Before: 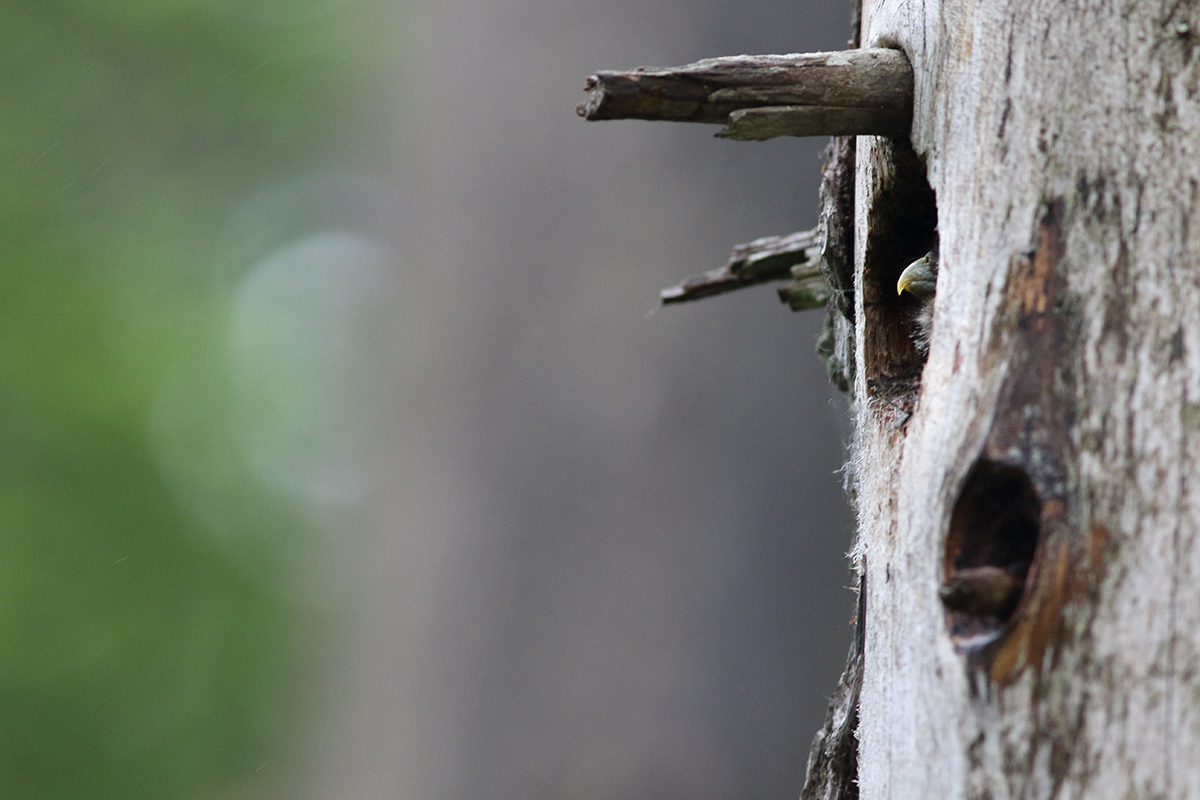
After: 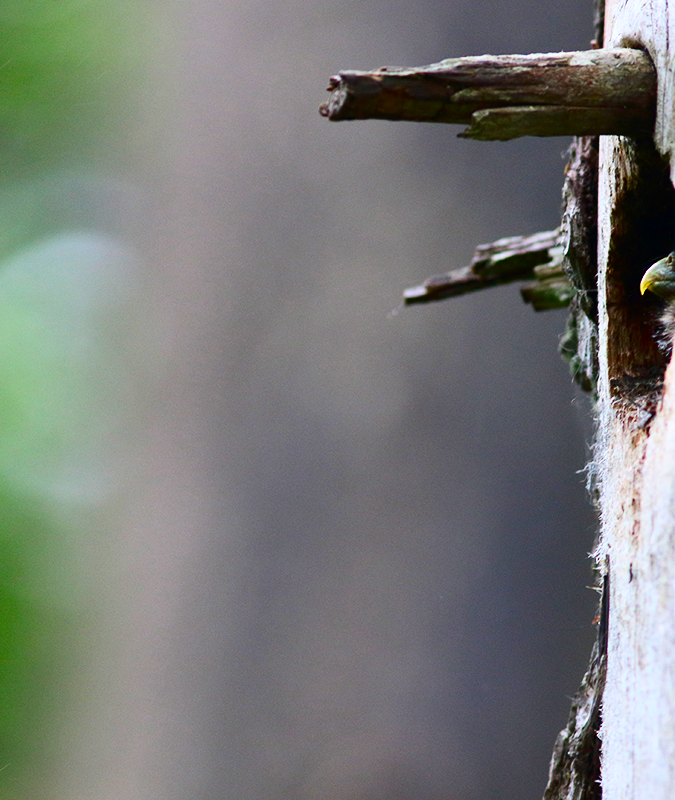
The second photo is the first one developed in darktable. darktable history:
crop: left 21.496%, right 22.254%
contrast brightness saturation: contrast 0.26, brightness 0.02, saturation 0.87
exposure: exposure 0.014 EV, compensate highlight preservation false
base curve: preserve colors none
